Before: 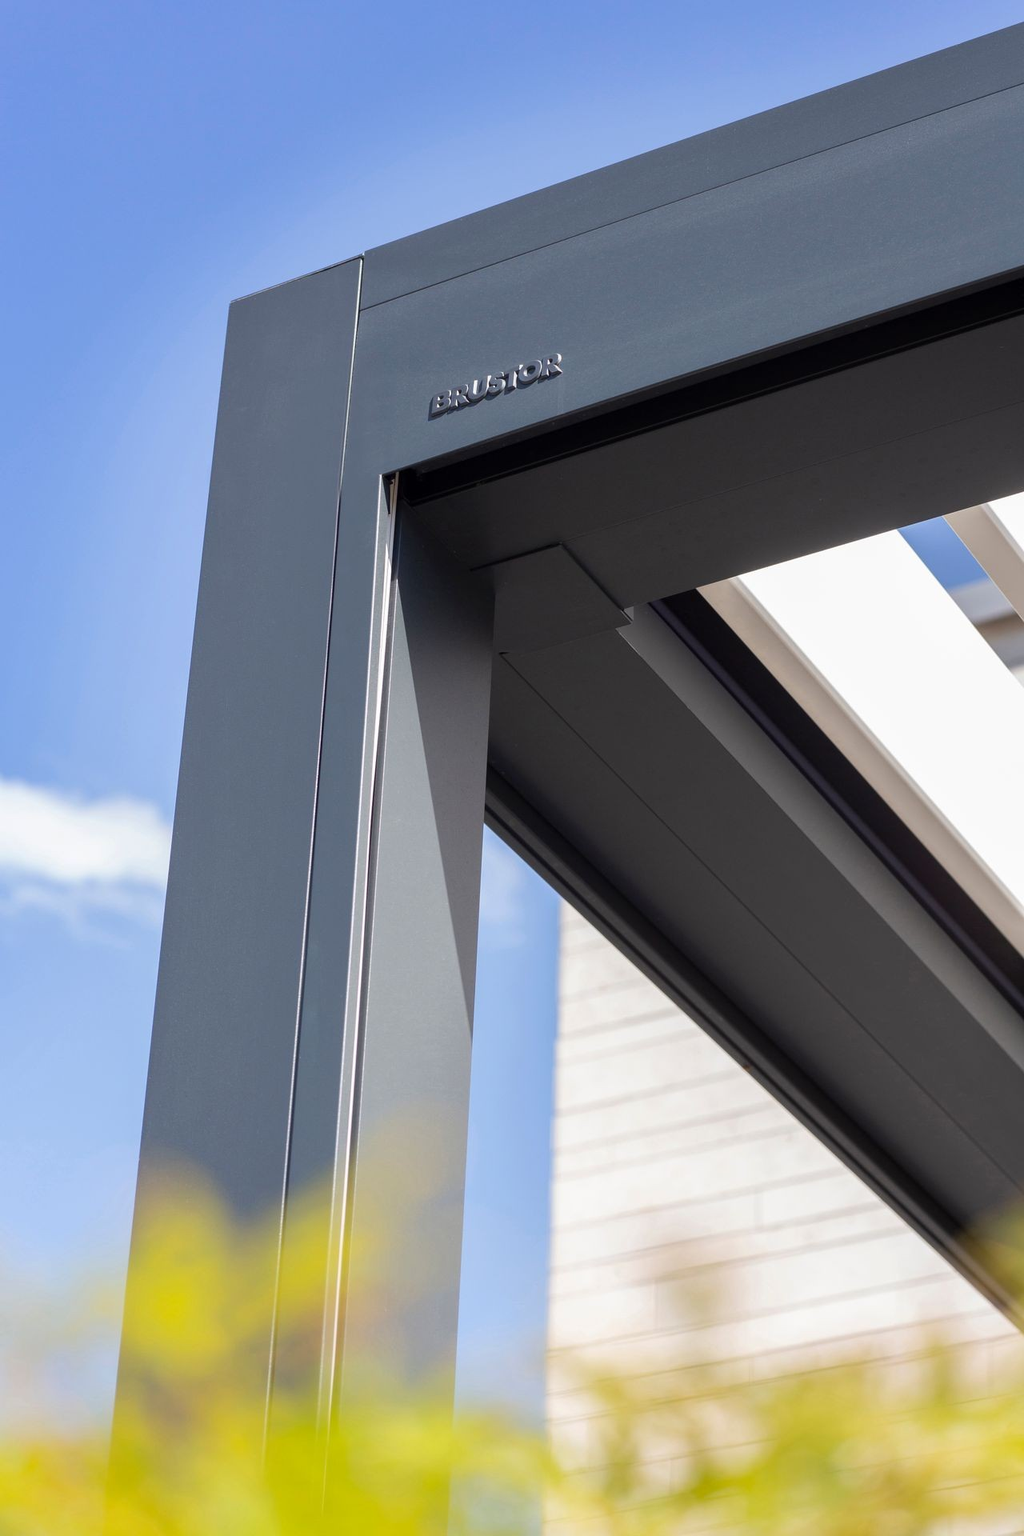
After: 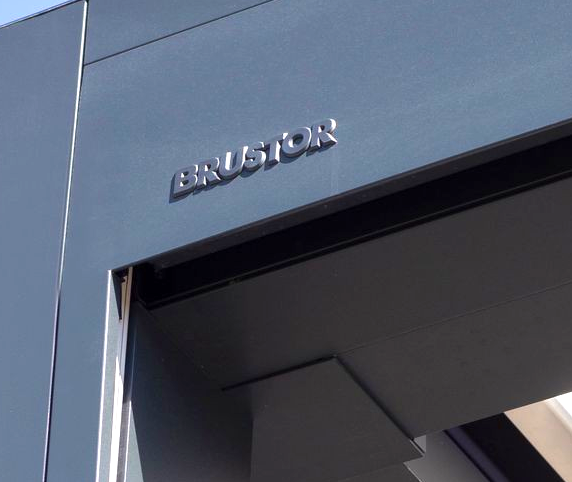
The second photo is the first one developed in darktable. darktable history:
crop: left 28.64%, top 16.832%, right 26.637%, bottom 58.055%
exposure: exposure 0.564 EV, compensate highlight preservation false
velvia: on, module defaults
